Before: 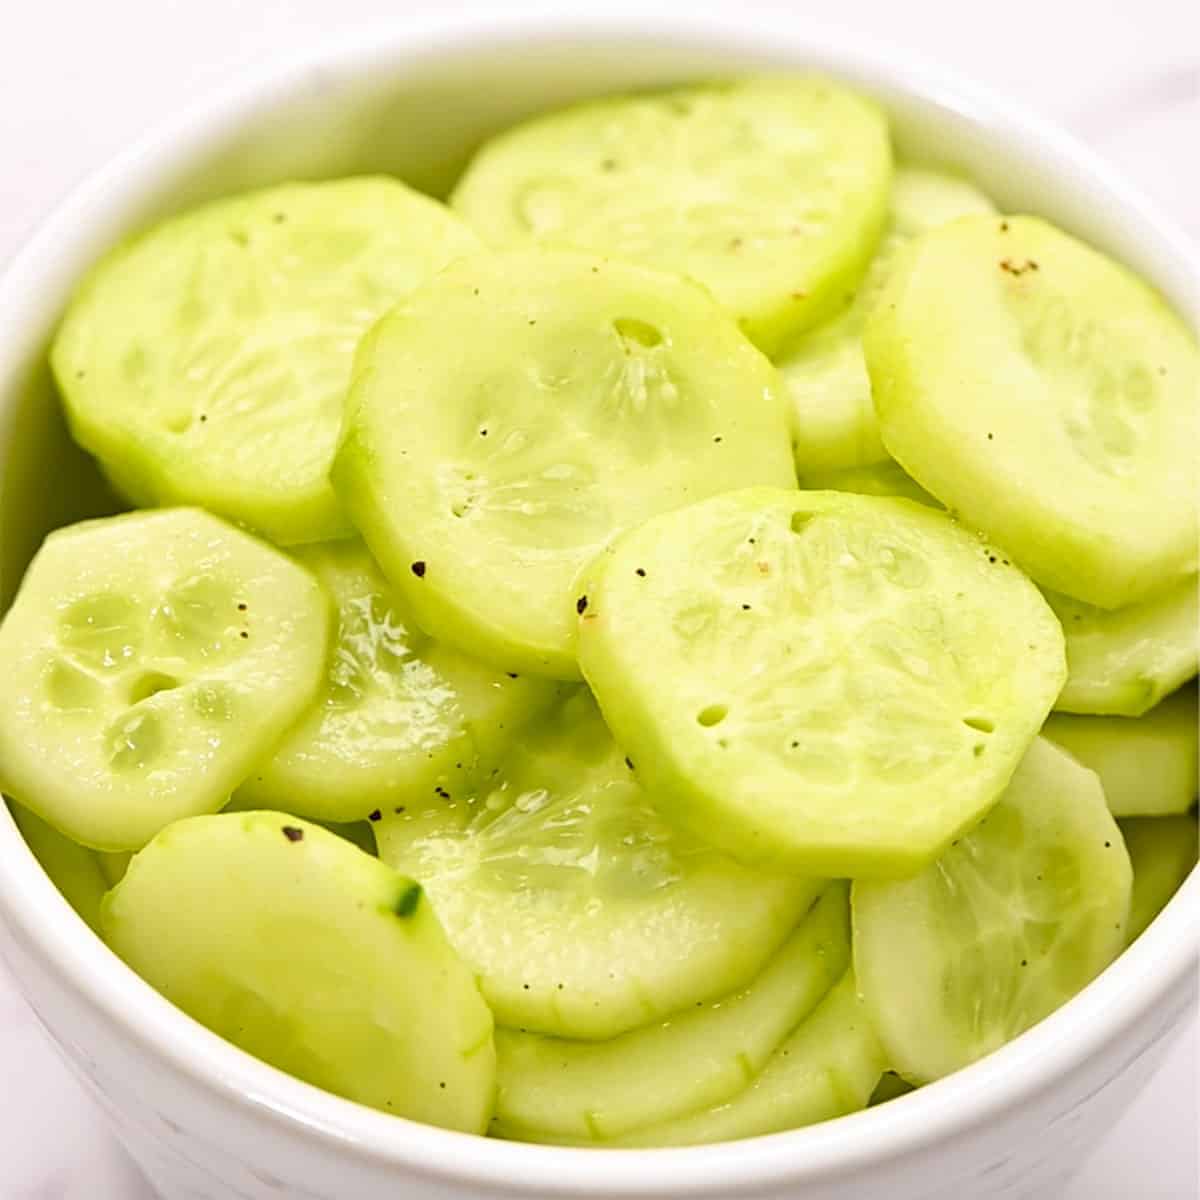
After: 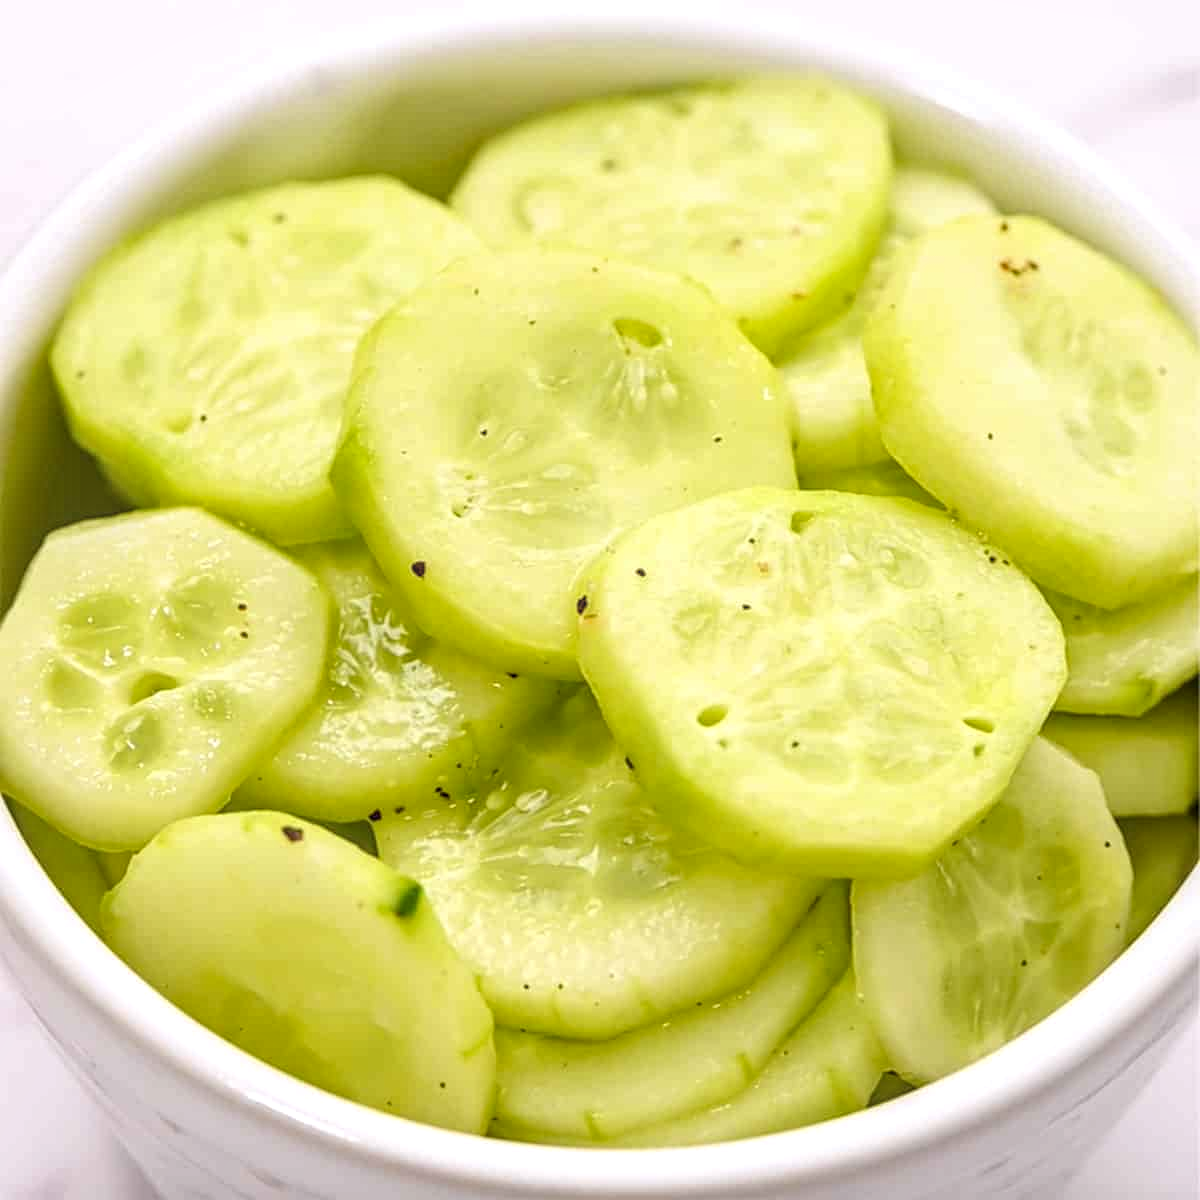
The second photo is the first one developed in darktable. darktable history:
white balance: red 1.004, blue 1.024
local contrast: highlights 0%, shadows 0%, detail 133%
